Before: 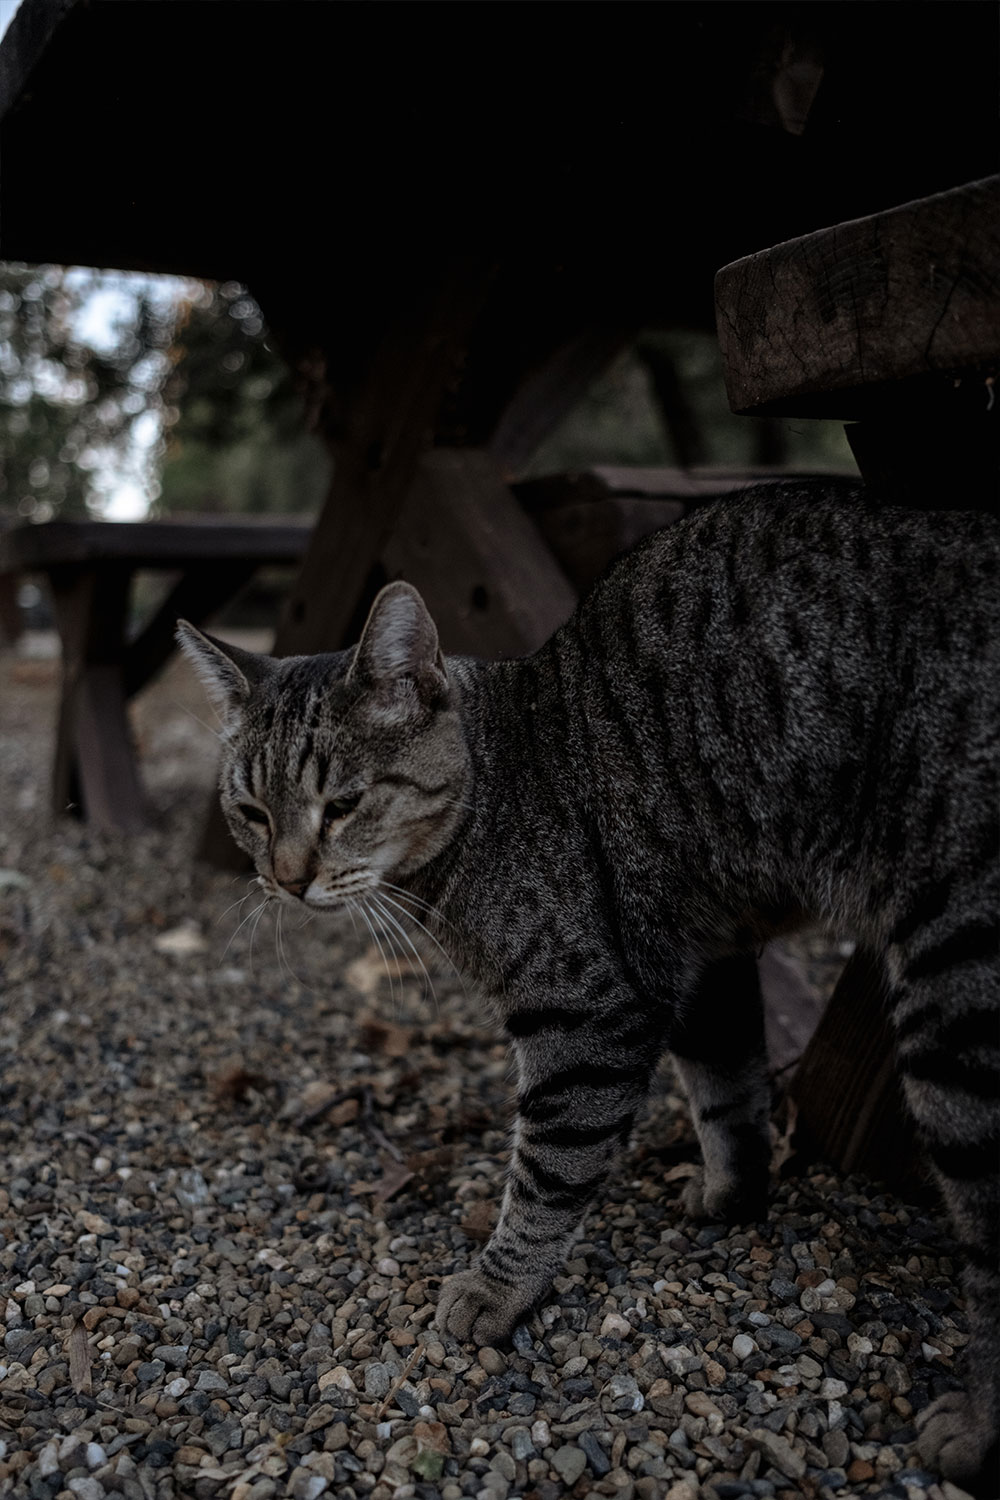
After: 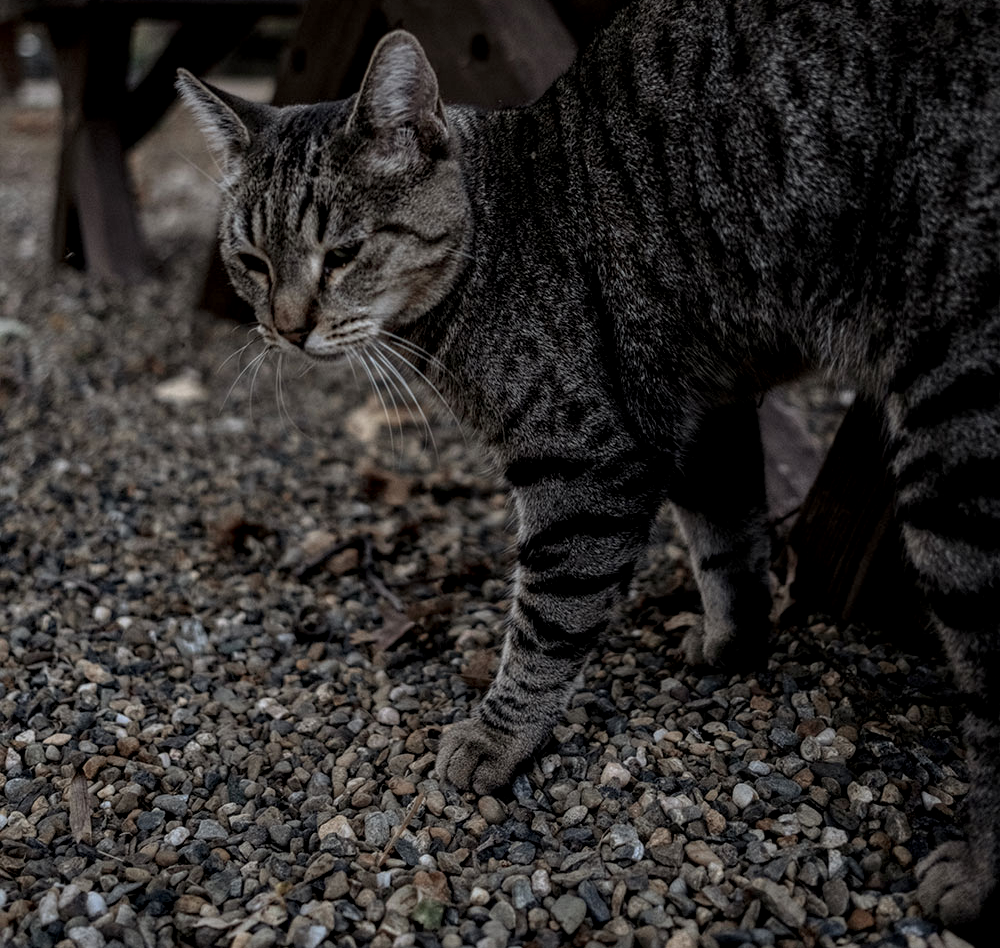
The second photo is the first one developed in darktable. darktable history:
local contrast: highlights 63%, detail 143%, midtone range 0.432
crop and rotate: top 36.754%
